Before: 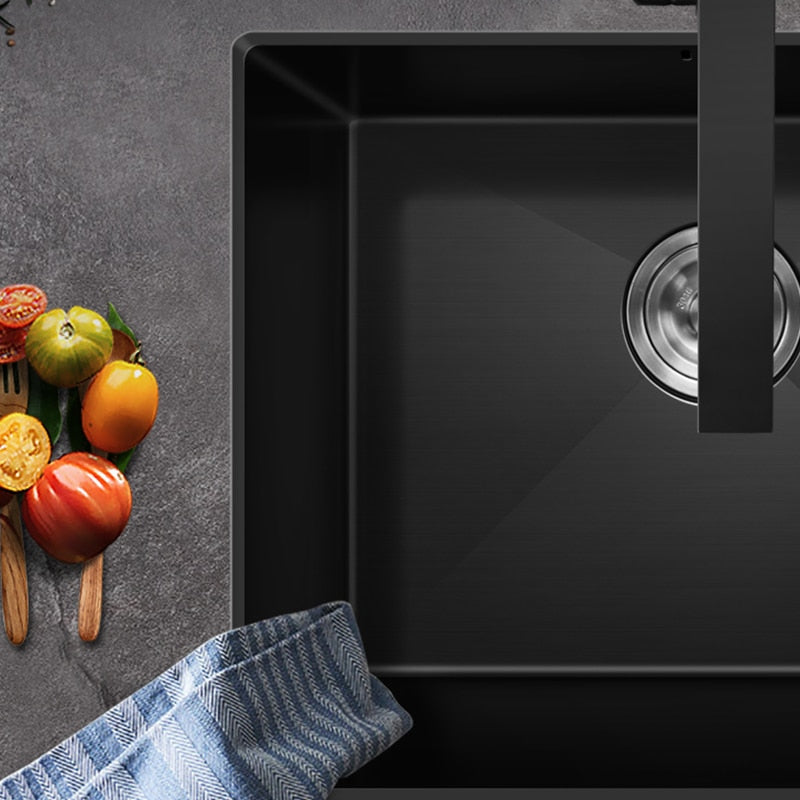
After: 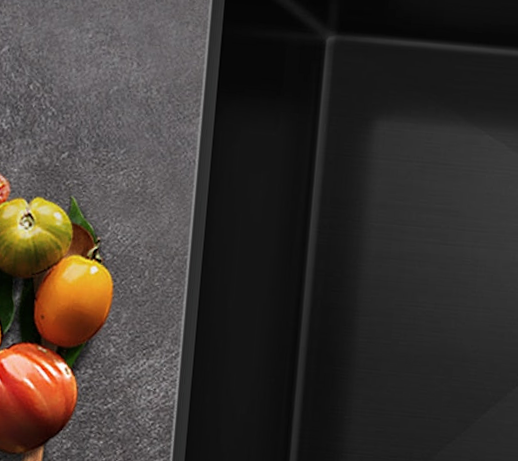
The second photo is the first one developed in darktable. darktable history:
crop and rotate: angle -4.98°, left 2.226%, top 6.894%, right 27.551%, bottom 30.686%
levels: levels [0, 0.51, 1]
